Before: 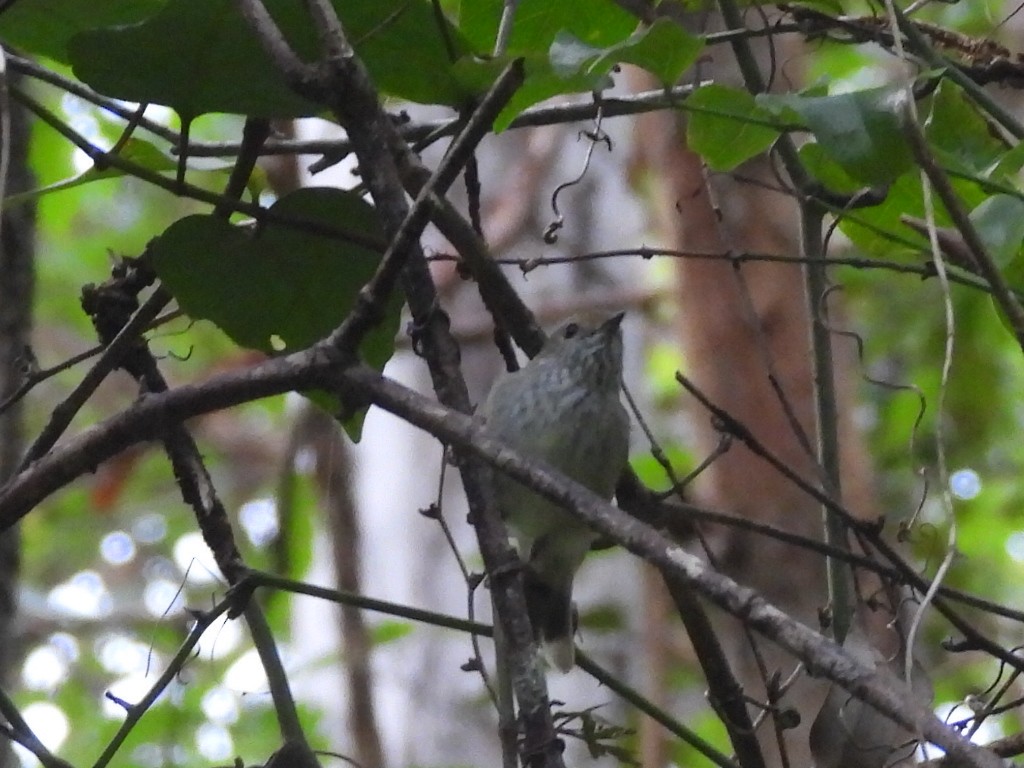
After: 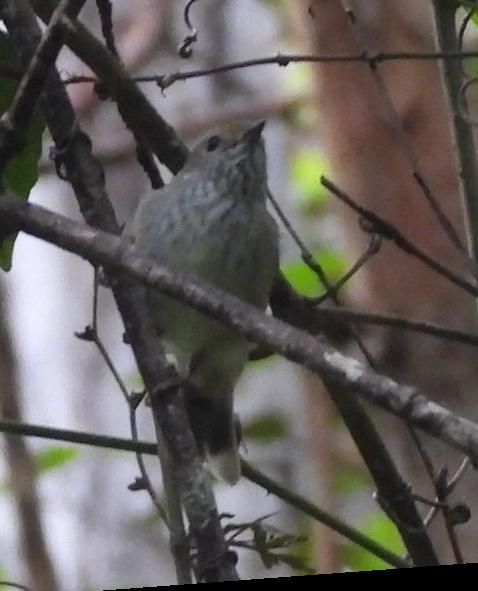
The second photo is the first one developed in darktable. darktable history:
crop: left 35.432%, top 26.233%, right 20.145%, bottom 3.432%
rotate and perspective: rotation -4.25°, automatic cropping off
